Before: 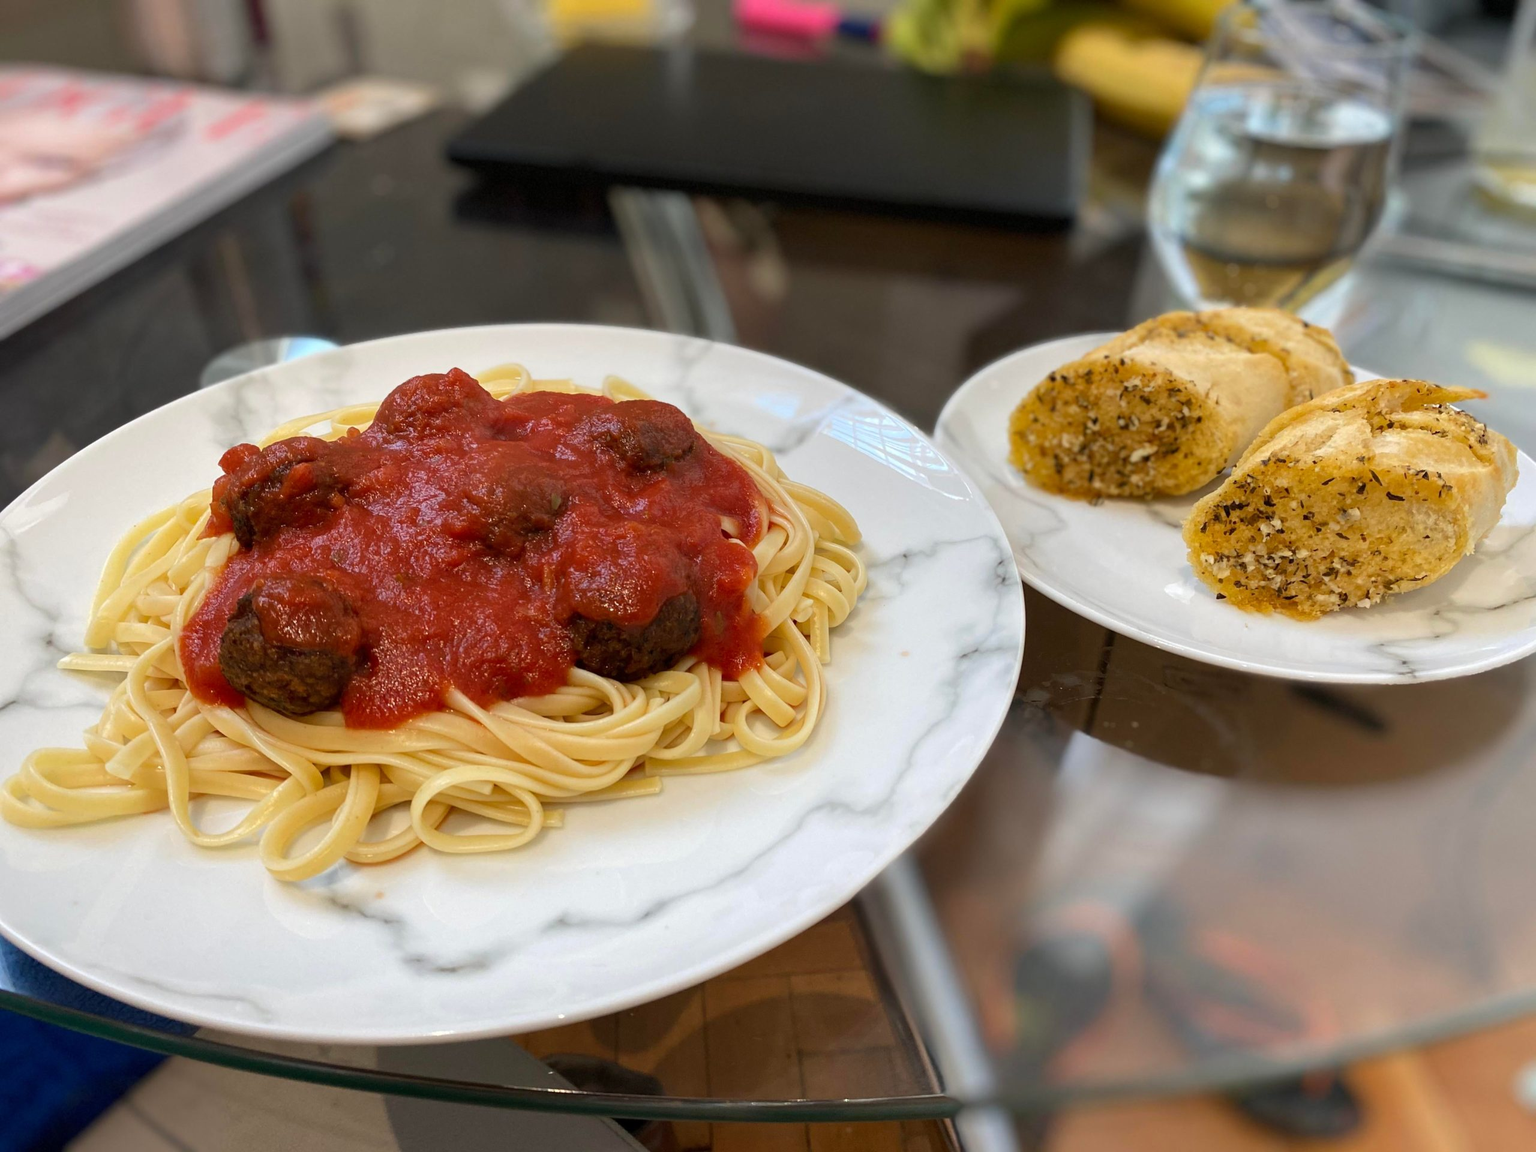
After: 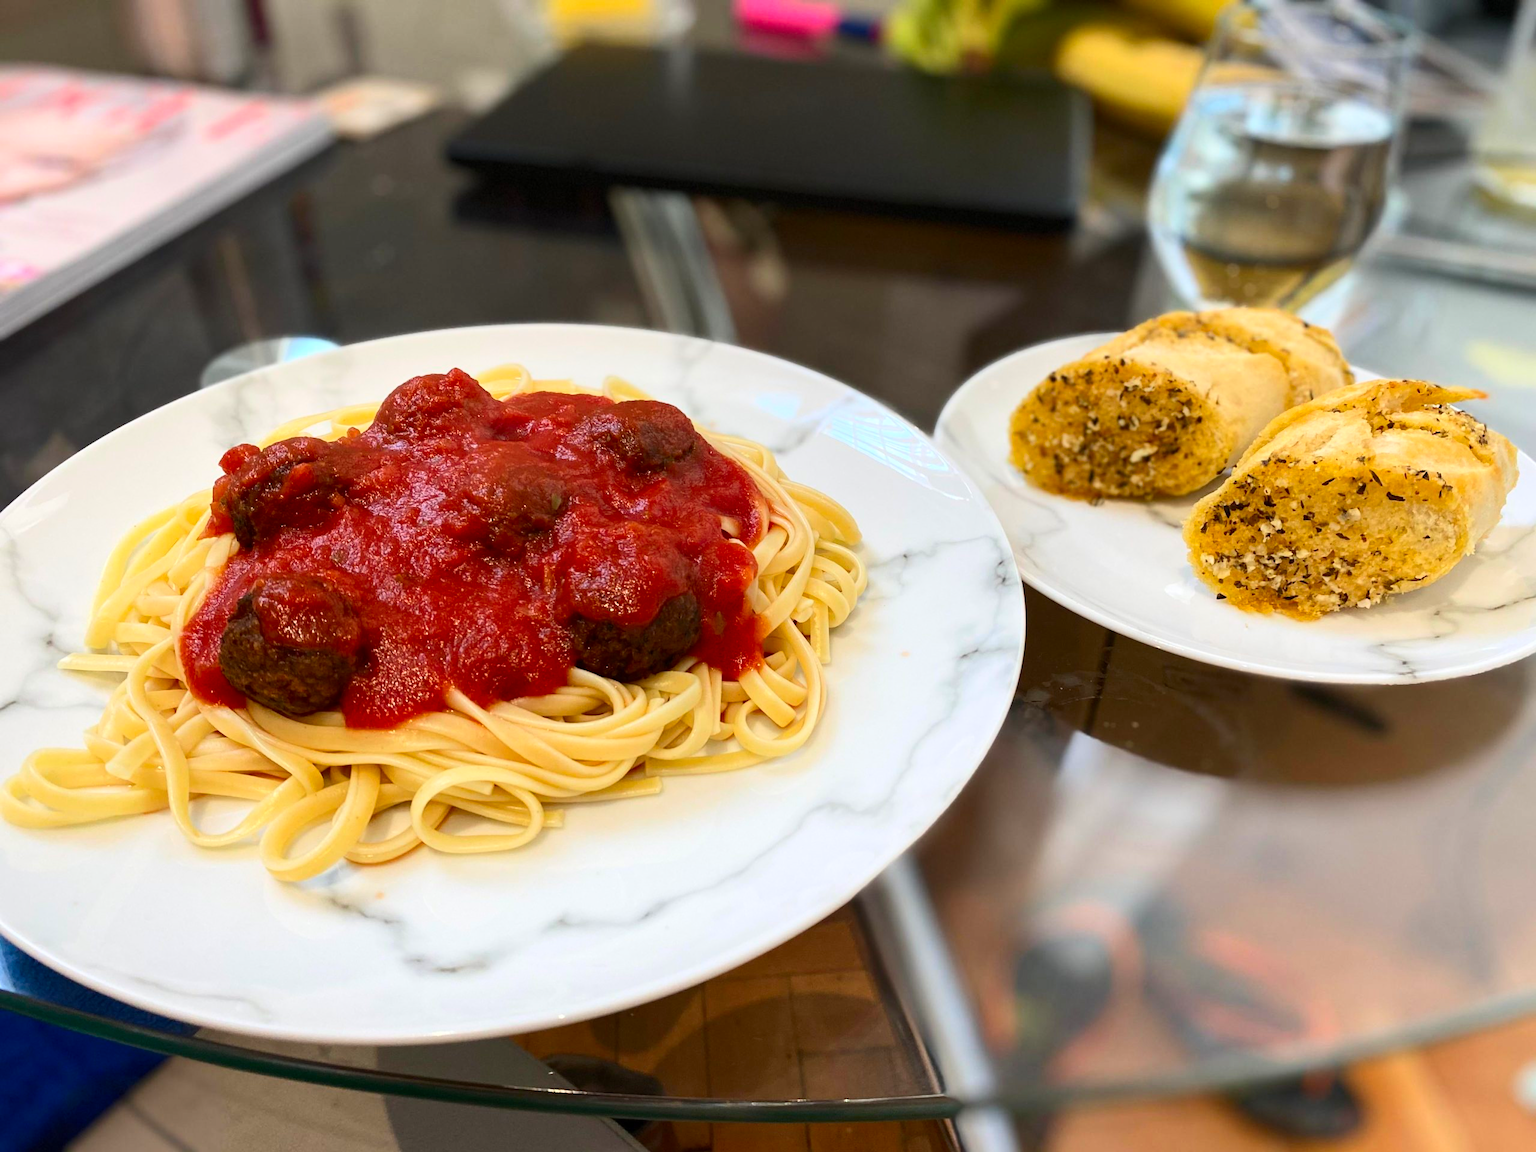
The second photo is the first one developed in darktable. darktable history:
contrast brightness saturation: contrast 0.233, brightness 0.105, saturation 0.286
